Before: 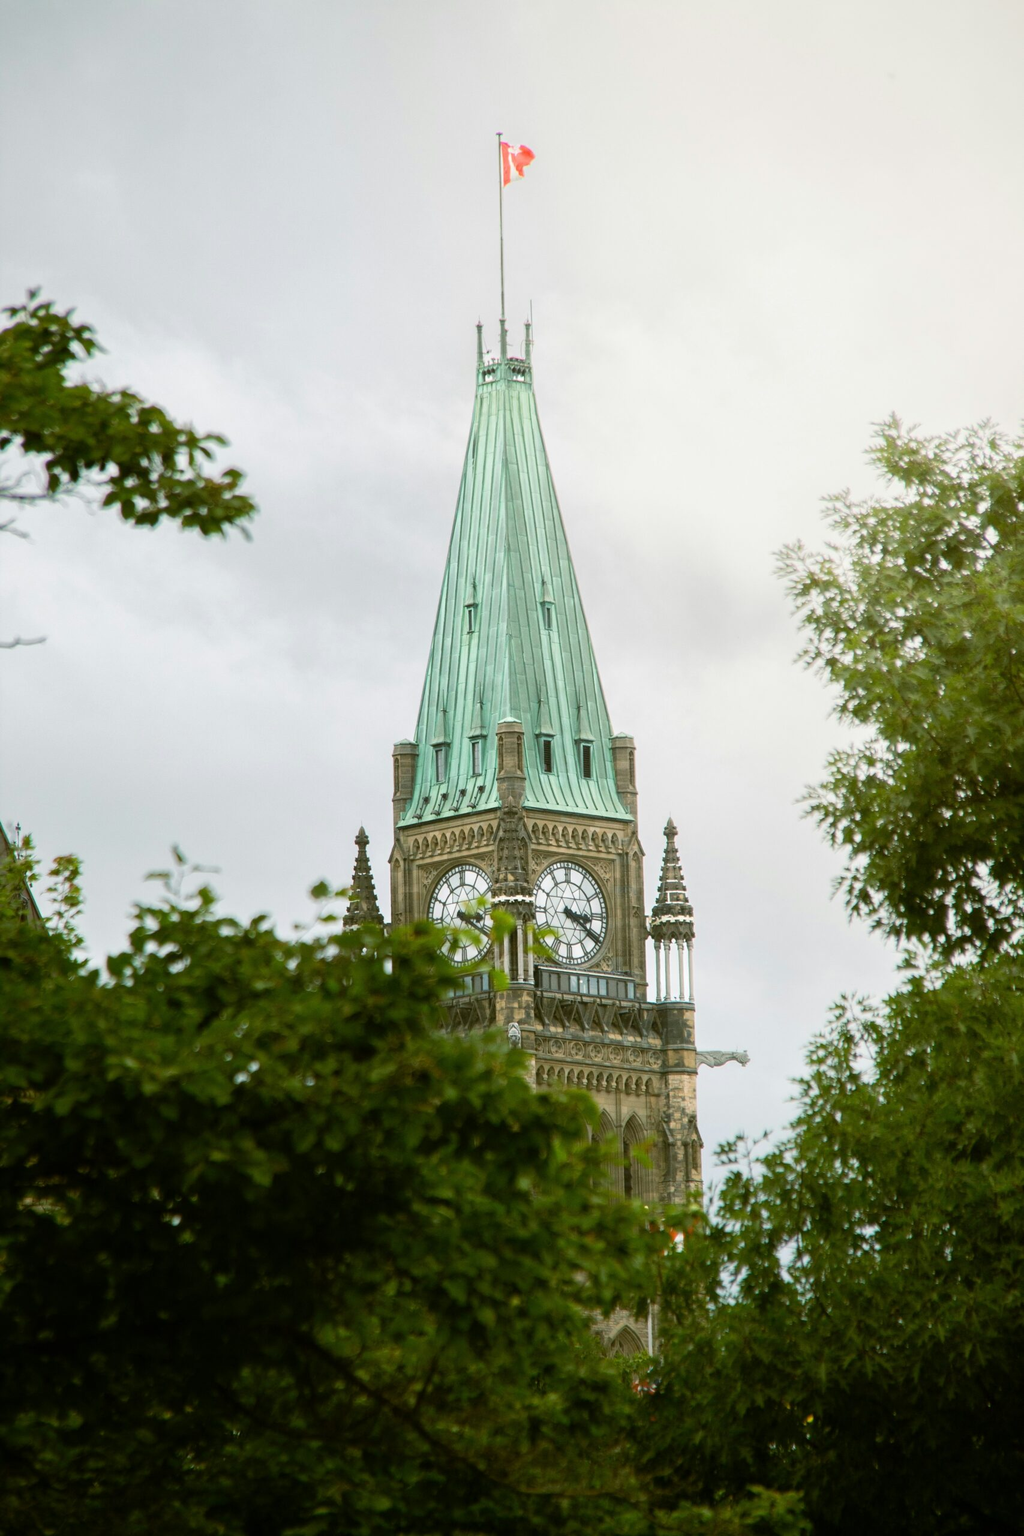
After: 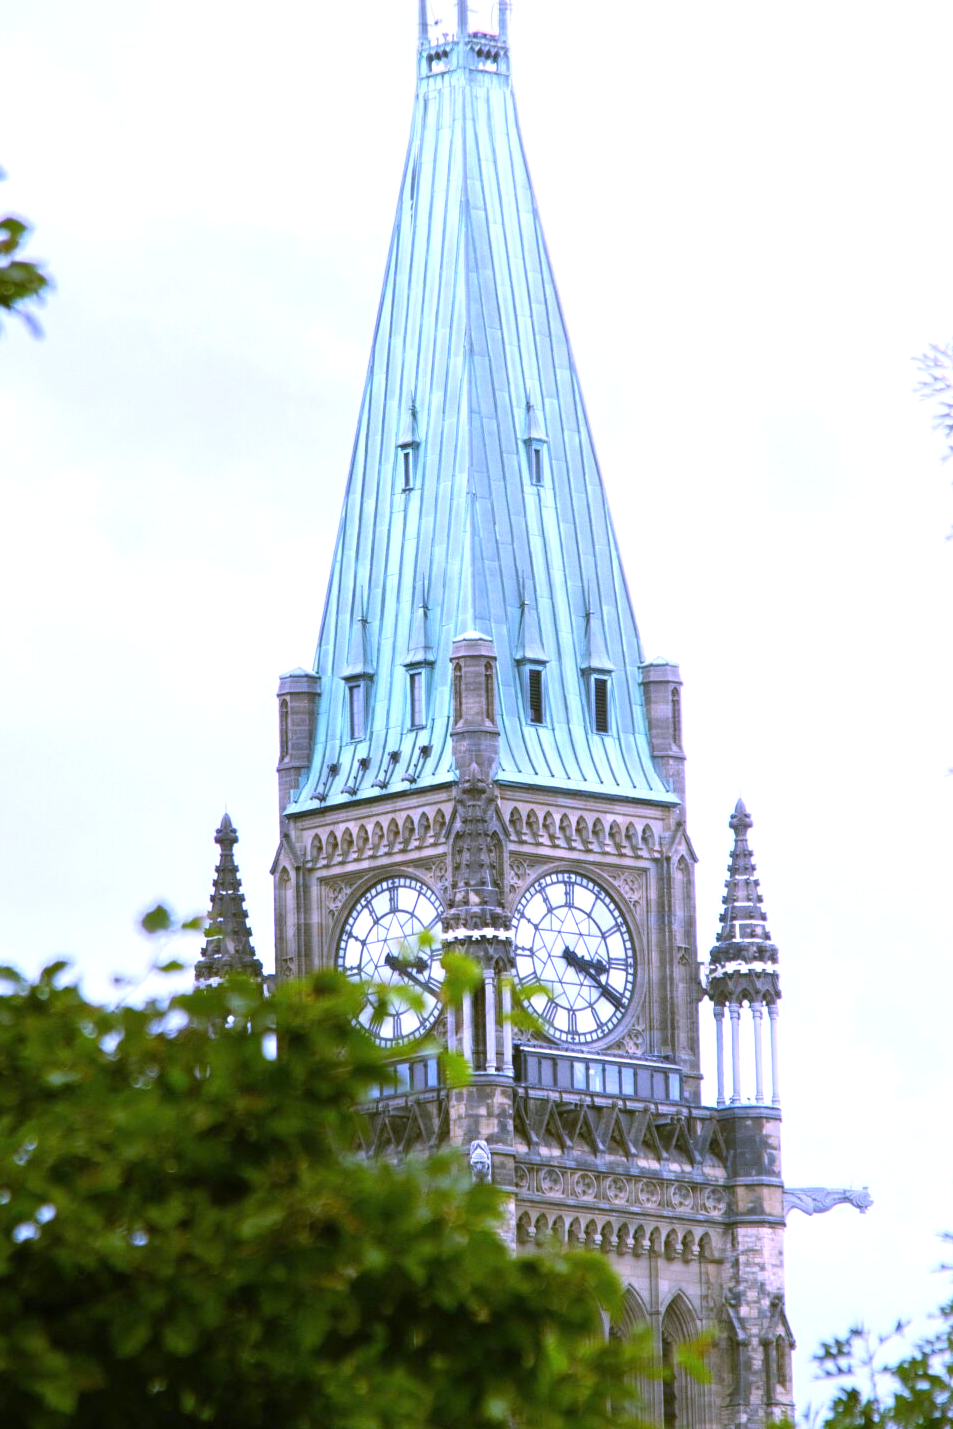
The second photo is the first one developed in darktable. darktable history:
crop and rotate: left 22.13%, top 22.054%, right 22.026%, bottom 22.102%
exposure: black level correction 0, exposure 0.5 EV, compensate highlight preservation false
white balance: red 0.98, blue 1.61
